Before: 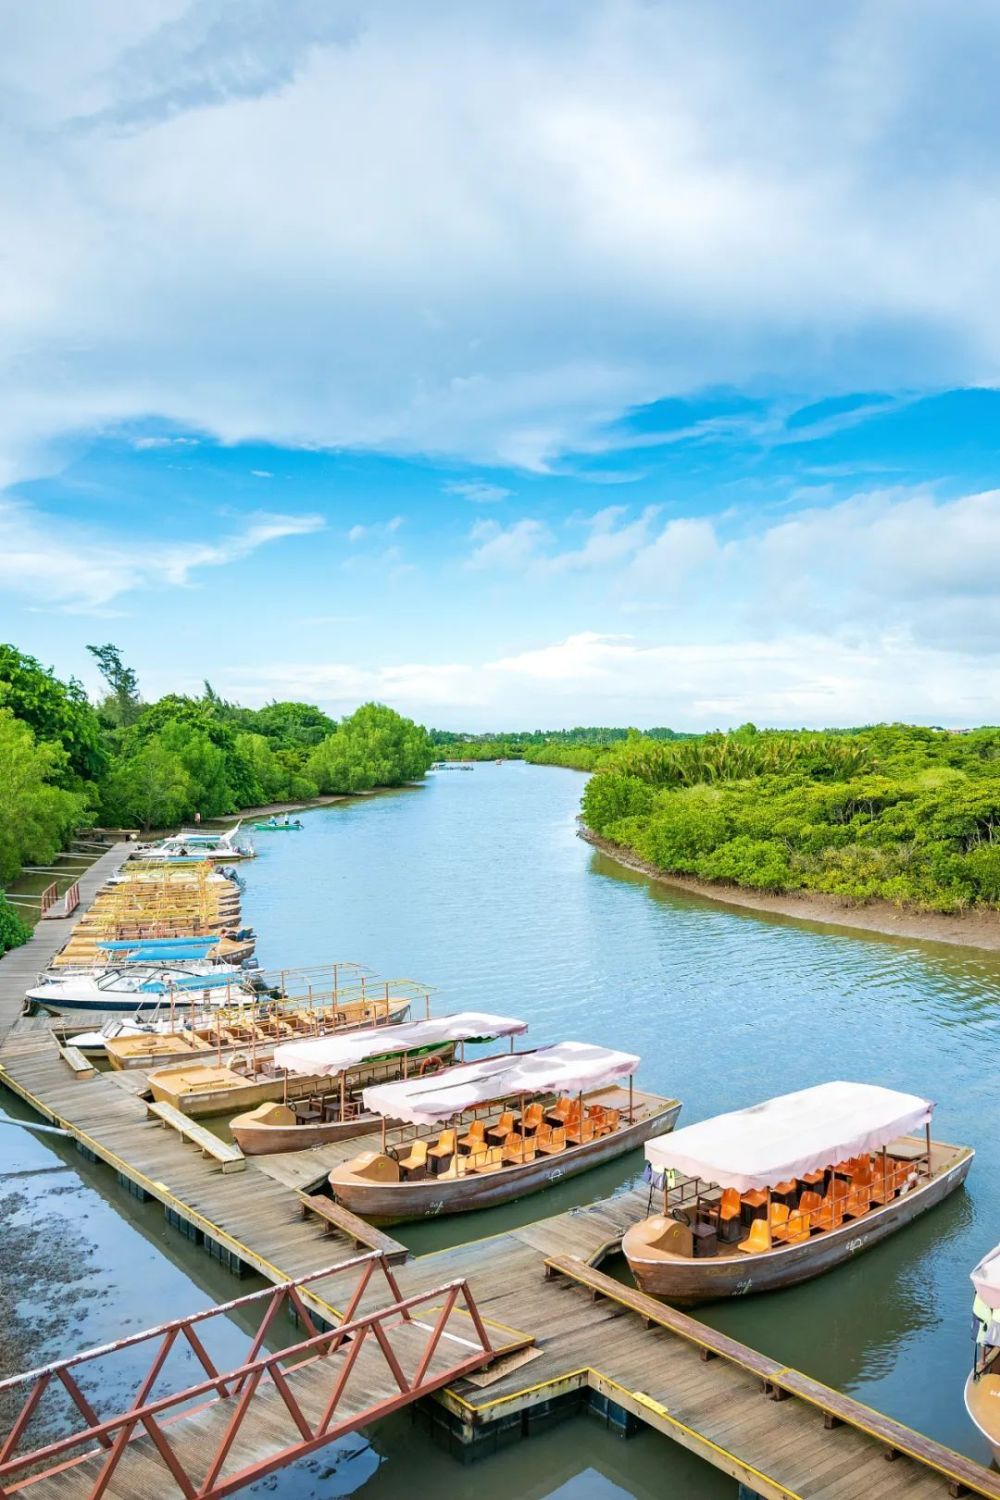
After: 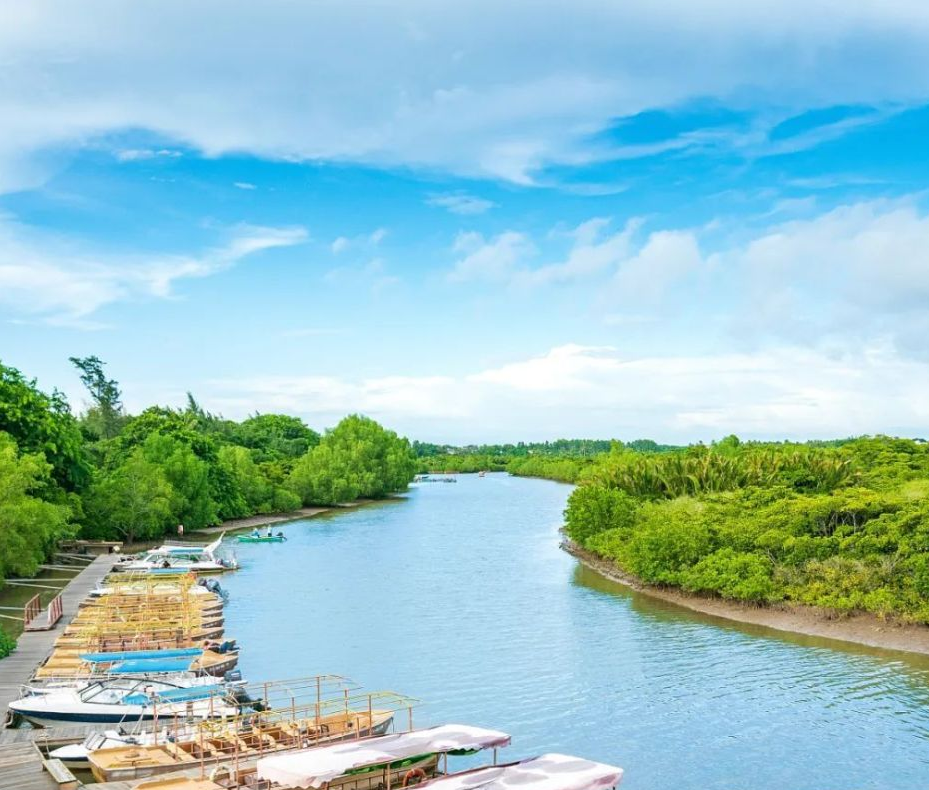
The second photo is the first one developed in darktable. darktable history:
crop: left 1.798%, top 19.243%, right 5.22%, bottom 28.029%
